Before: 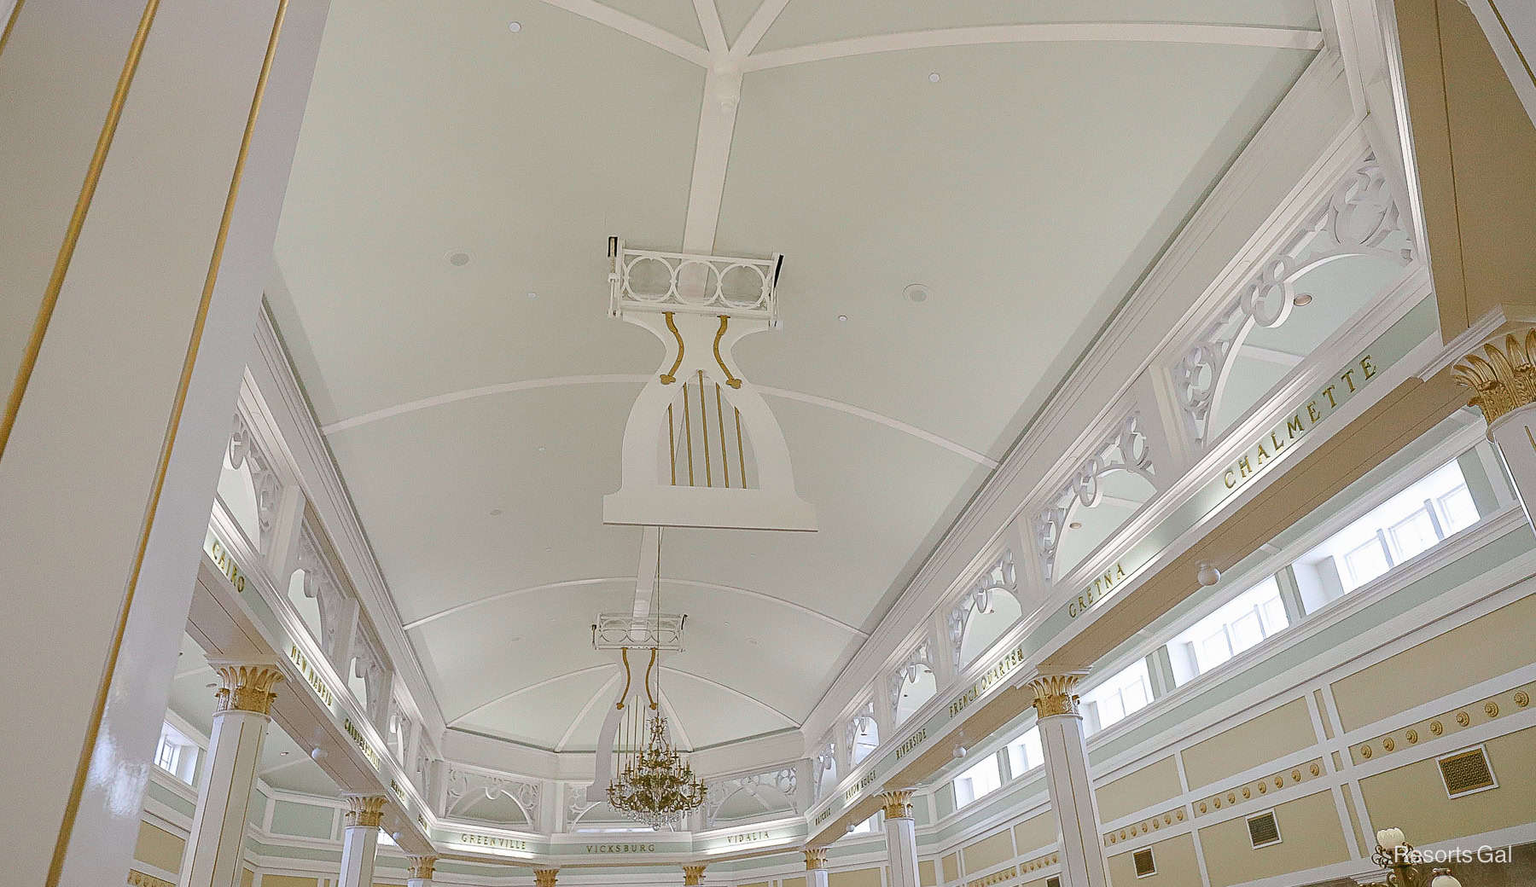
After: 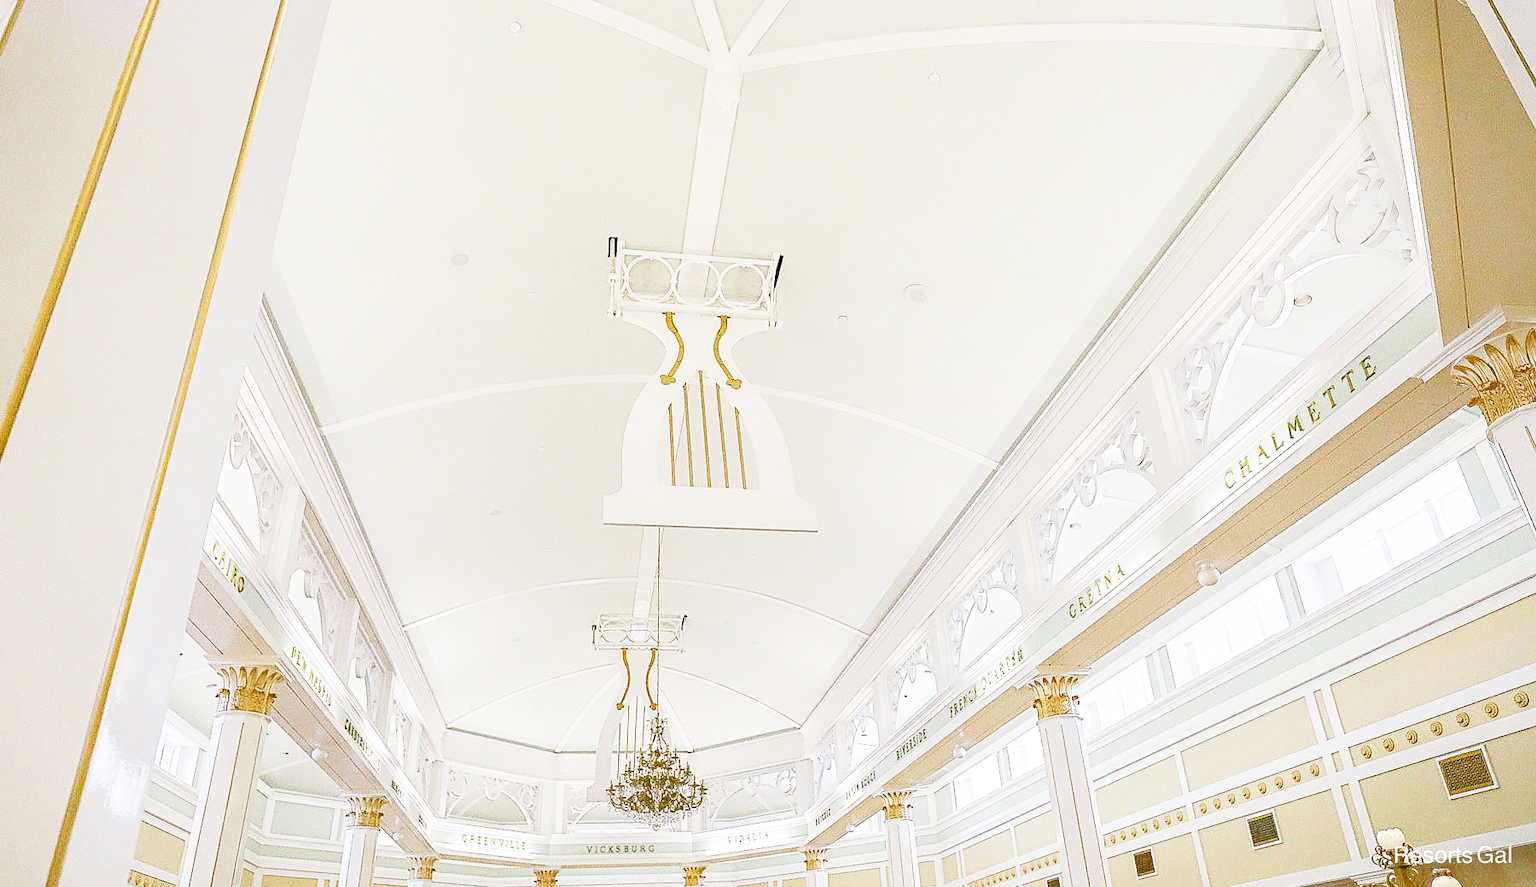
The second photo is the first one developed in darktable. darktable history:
tone equalizer: -8 EV -0.521 EV, -7 EV -0.341 EV, -6 EV -0.057 EV, -5 EV 0.442 EV, -4 EV 0.987 EV, -3 EV 0.825 EV, -2 EV -0.008 EV, -1 EV 0.139 EV, +0 EV -0.01 EV
base curve: curves: ch0 [(0, 0) (0.018, 0.026) (0.143, 0.37) (0.33, 0.731) (0.458, 0.853) (0.735, 0.965) (0.905, 0.986) (1, 1)], preserve colors none
